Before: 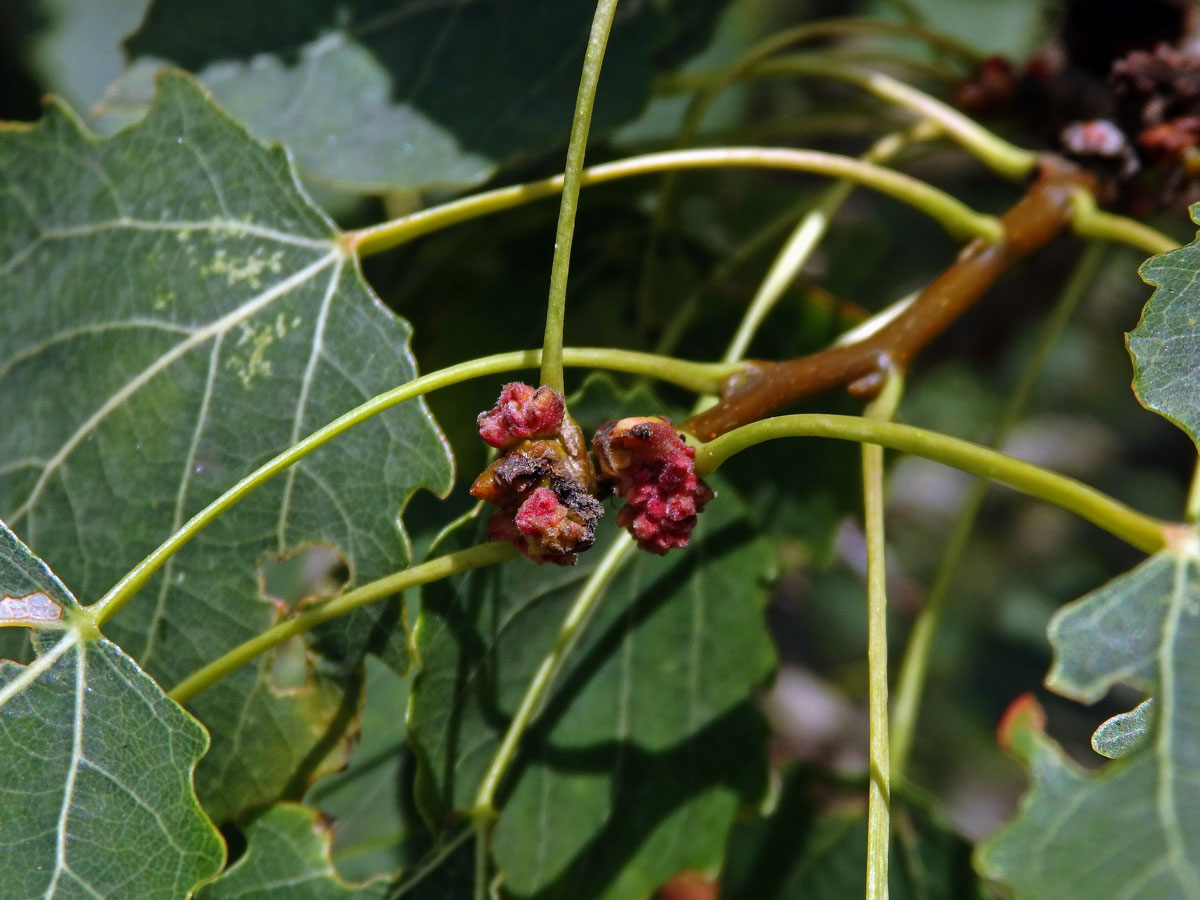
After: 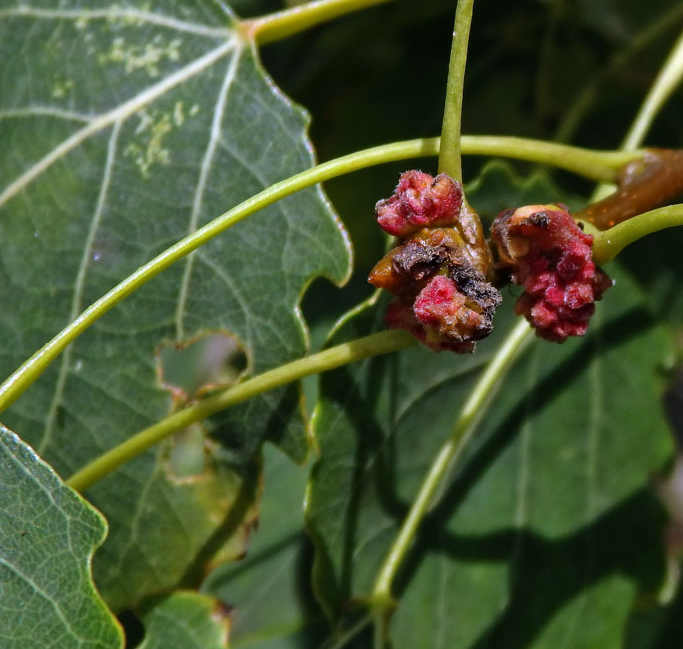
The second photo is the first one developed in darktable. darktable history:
crop: left 8.576%, top 23.649%, right 34.469%, bottom 4.194%
